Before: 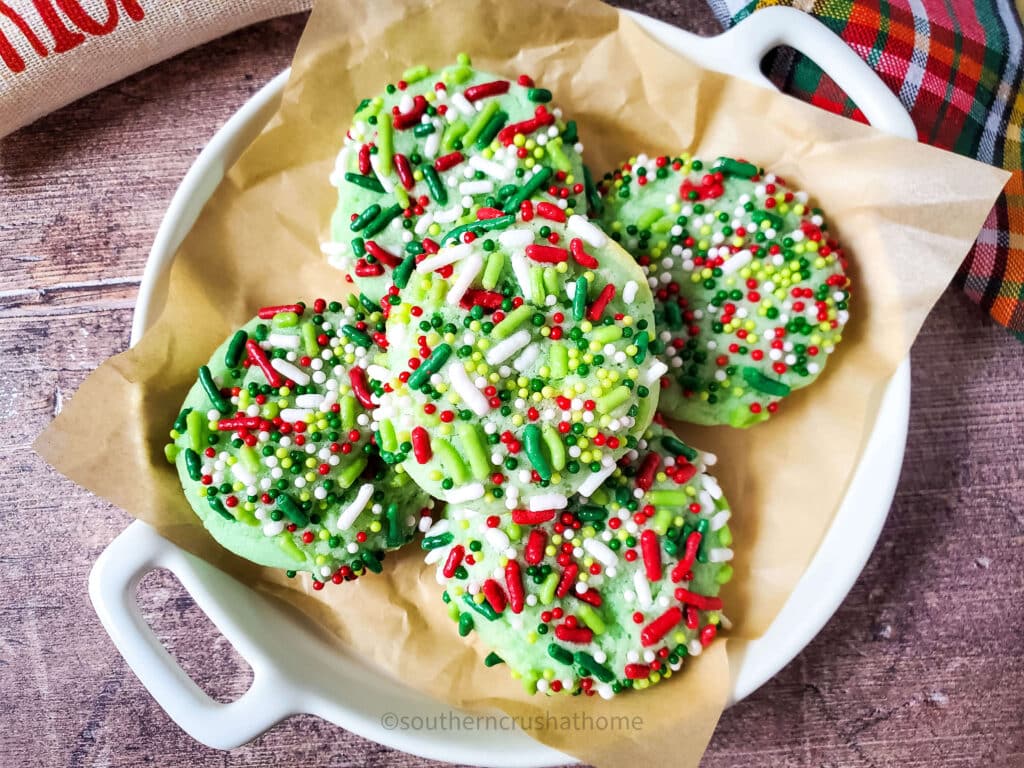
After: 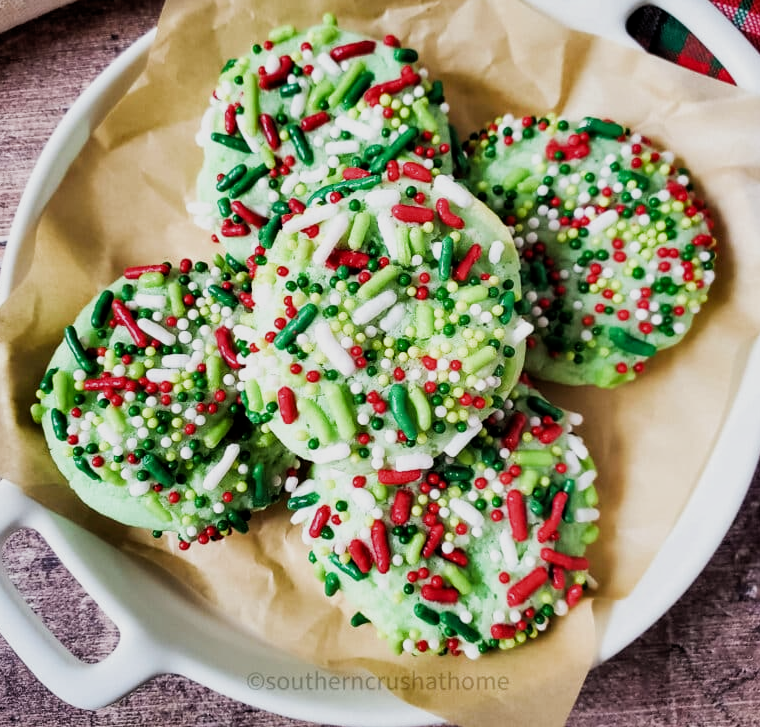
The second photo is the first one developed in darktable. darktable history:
filmic rgb: middle gray luminance 21.73%, black relative exposure -14 EV, white relative exposure 2.96 EV, threshold 6 EV, target black luminance 0%, hardness 8.81, latitude 59.69%, contrast 1.208, highlights saturation mix 5%, shadows ↔ highlights balance 41.6%, add noise in highlights 0, color science v3 (2019), use custom middle-gray values true, iterations of high-quality reconstruction 0, contrast in highlights soft, enable highlight reconstruction true
crop and rotate: left 13.15%, top 5.251%, right 12.609%
shadows and highlights: shadows 49, highlights -41, soften with gaussian
